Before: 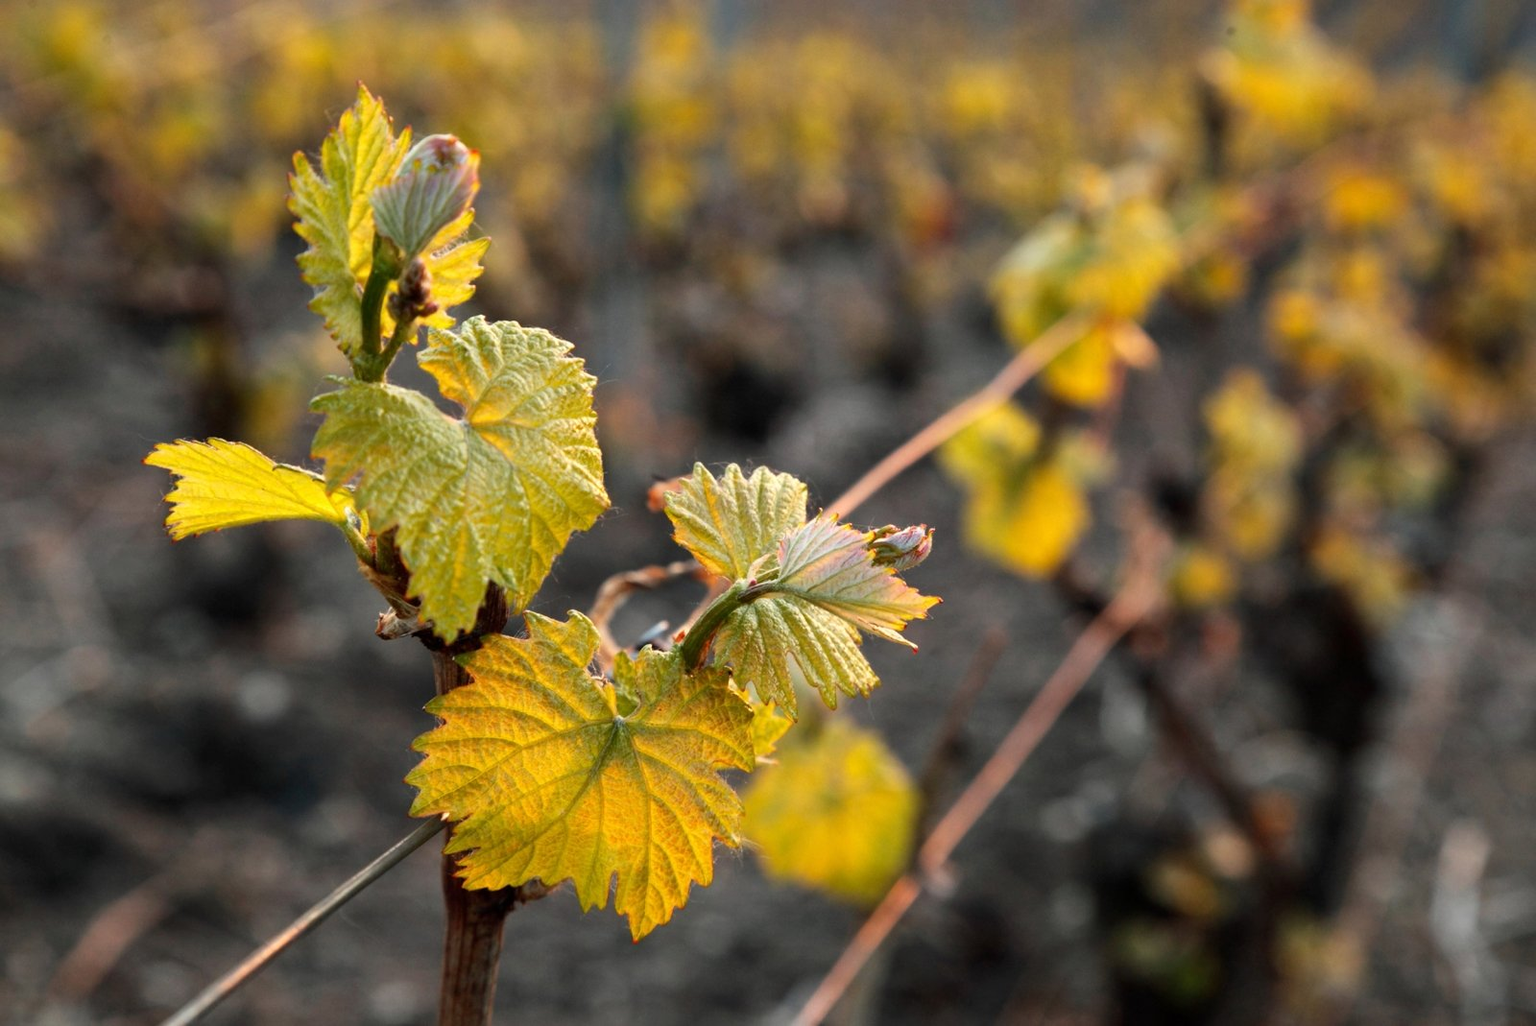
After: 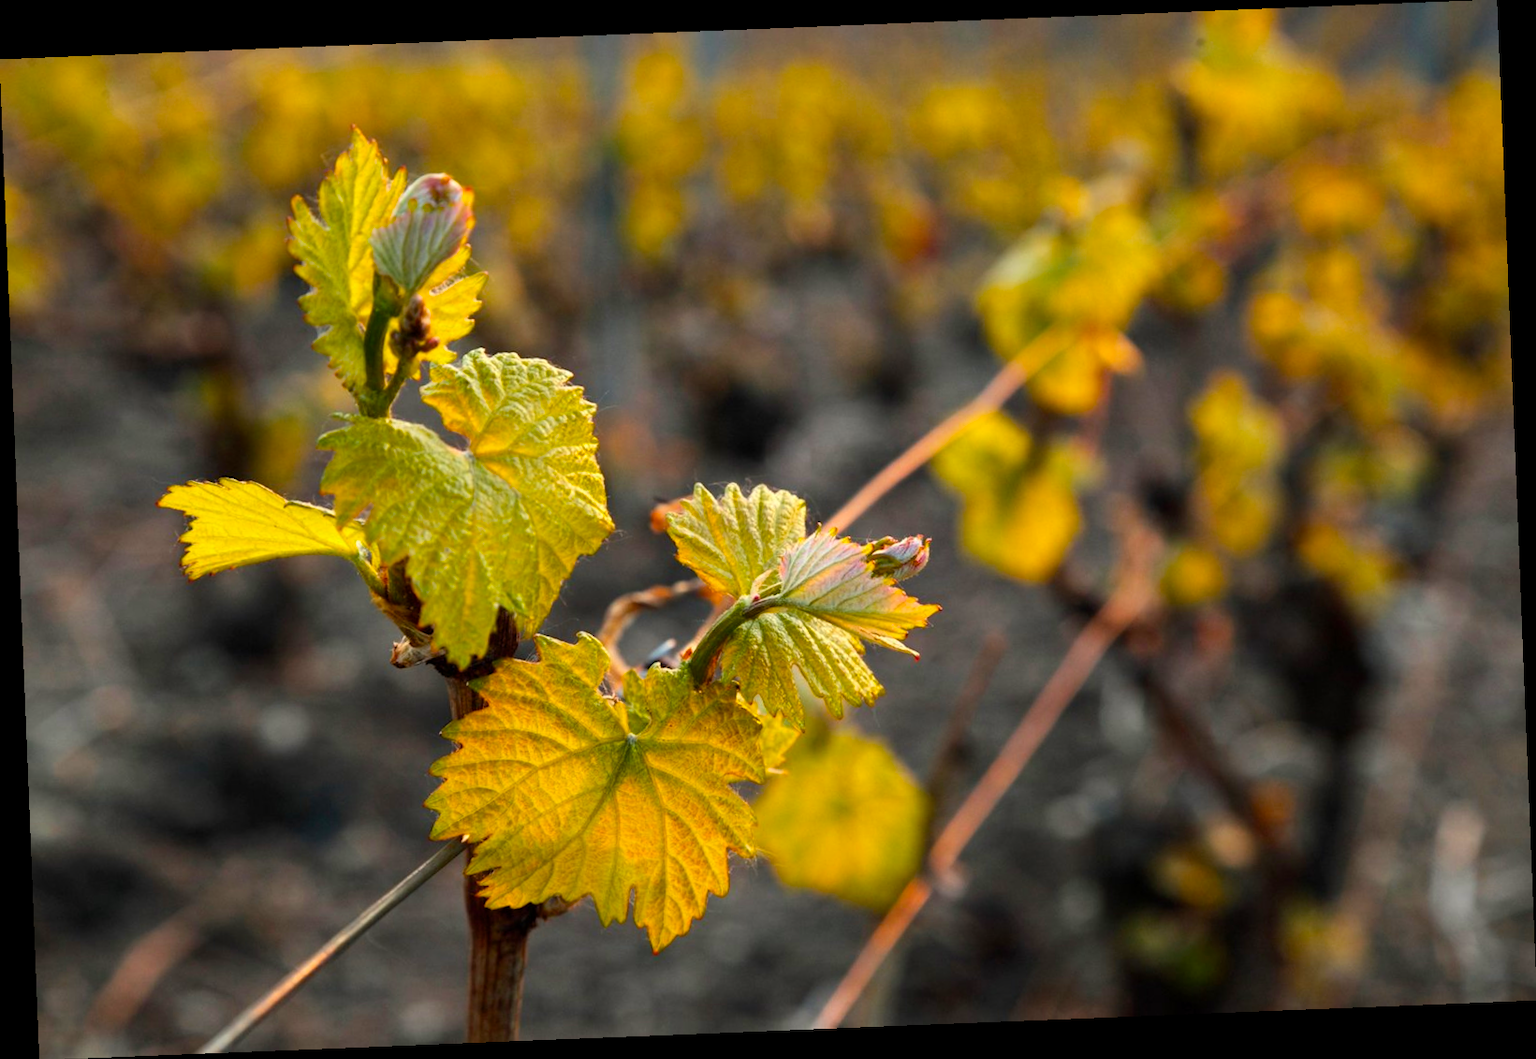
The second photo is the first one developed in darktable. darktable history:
color correction: highlights b* 3
color balance rgb: perceptual saturation grading › global saturation 30%, global vibrance 20%
rotate and perspective: rotation -2.29°, automatic cropping off
